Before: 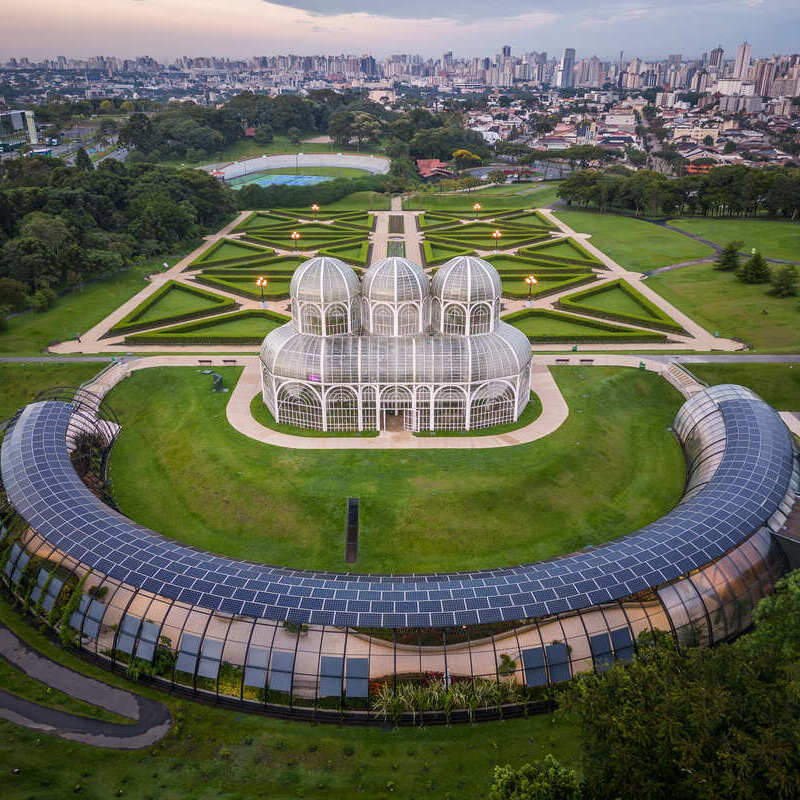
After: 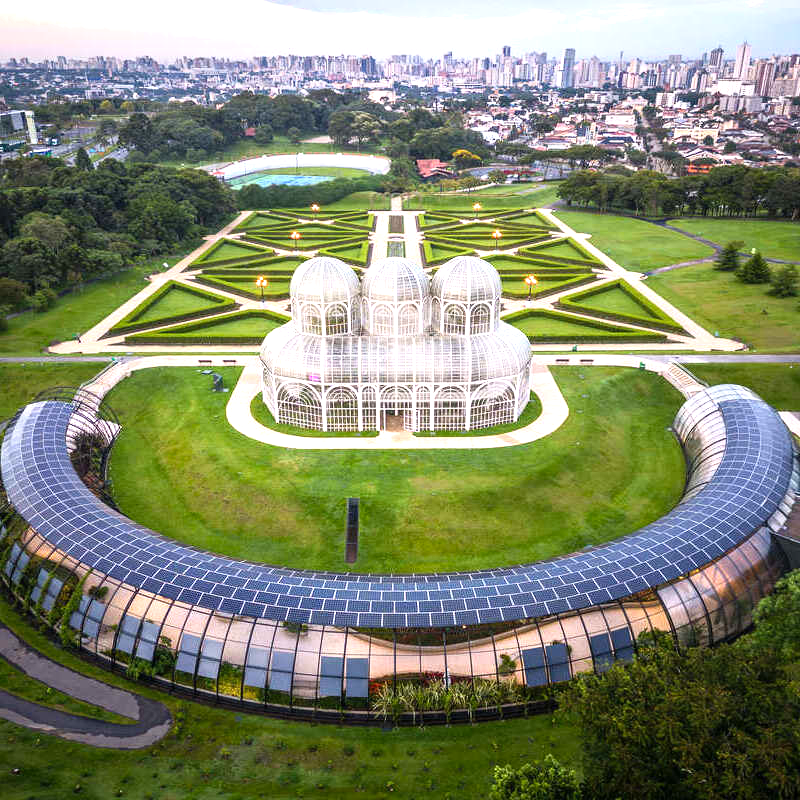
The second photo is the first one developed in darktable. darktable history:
shadows and highlights: shadows 1.52, highlights 38.38, shadows color adjustment 97.66%
levels: white 99.98%, levels [0, 0.374, 0.749]
